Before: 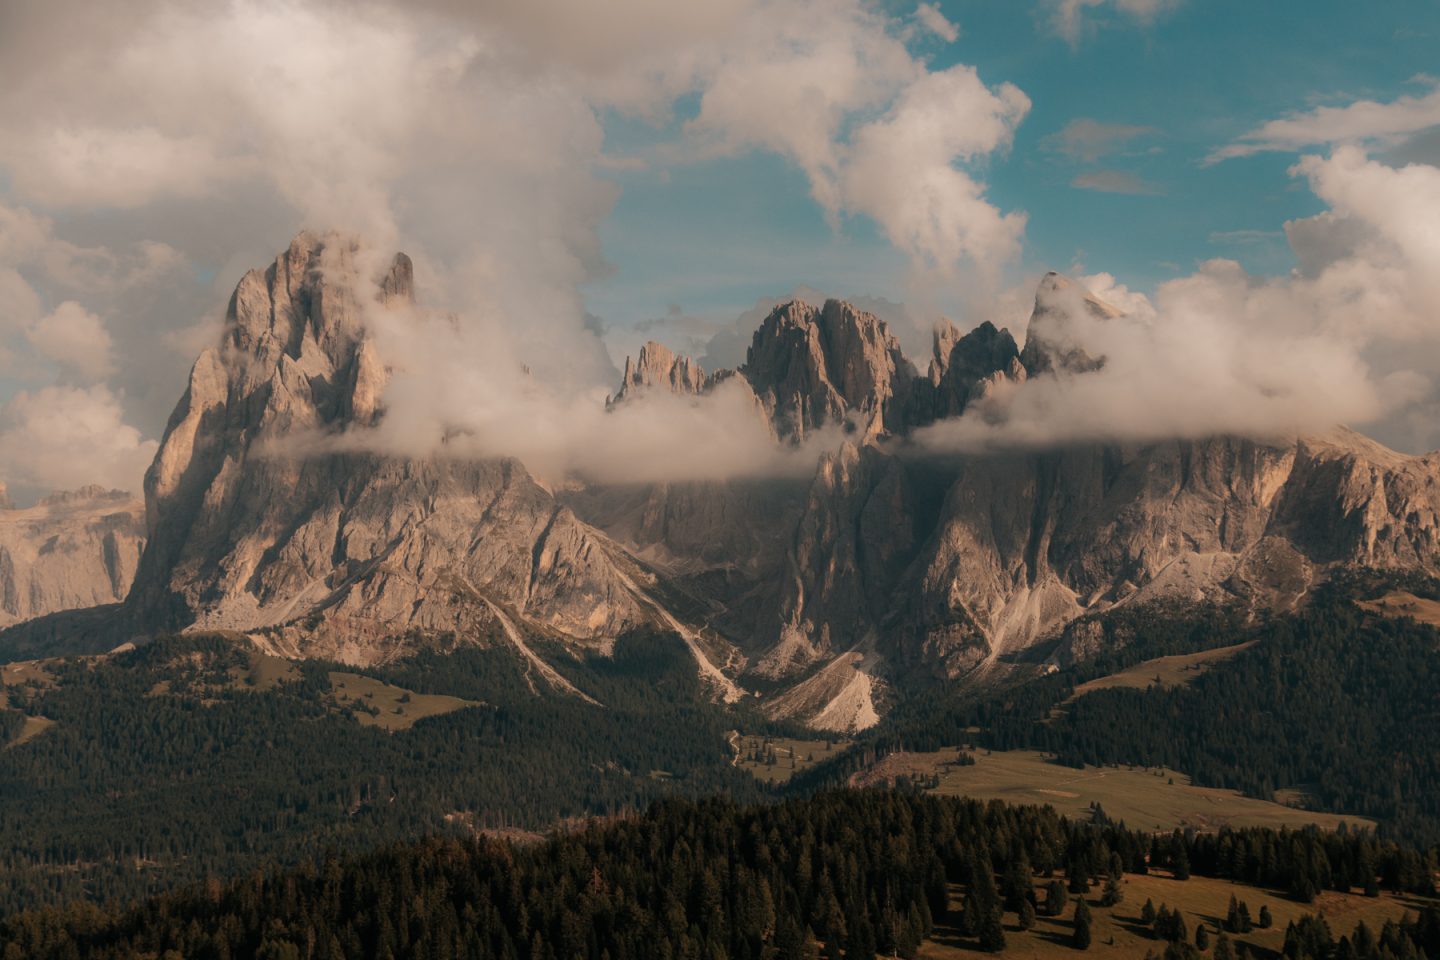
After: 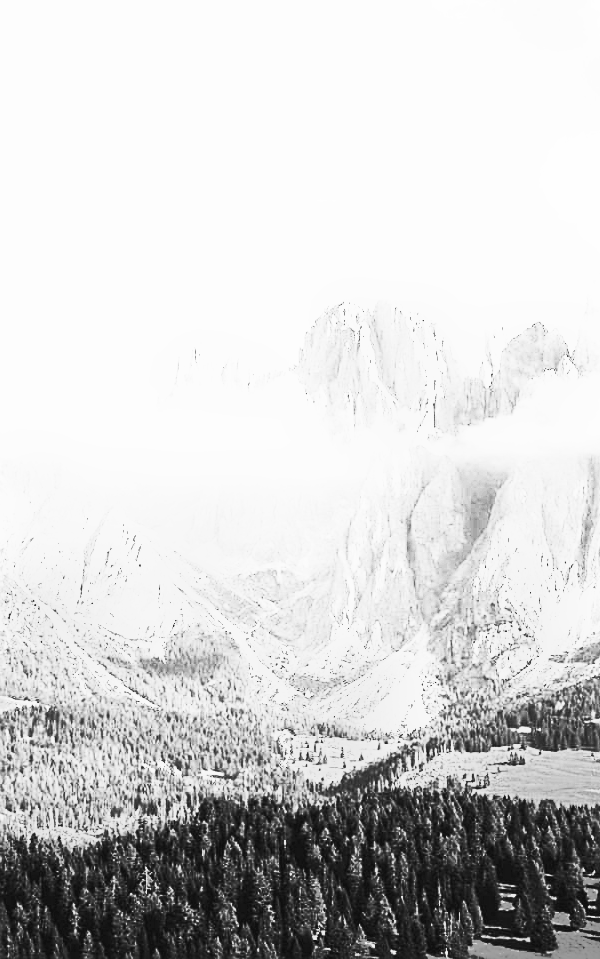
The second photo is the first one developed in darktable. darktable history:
base curve: curves: ch0 [(0, 0.003) (0.001, 0.002) (0.006, 0.004) (0.02, 0.022) (0.048, 0.086) (0.094, 0.234) (0.162, 0.431) (0.258, 0.629) (0.385, 0.8) (0.548, 0.918) (0.751, 0.988) (1, 1)], preserve colors none
contrast brightness saturation: contrast 0.83, brightness 0.59, saturation 0.59
exposure: black level correction 0, exposure 1.9 EV, compensate highlight preservation false
color balance rgb: perceptual saturation grading › global saturation 20%, perceptual saturation grading › highlights -25%, perceptual saturation grading › shadows 25%
crop: left 31.229%, right 27.105%
monochrome: a -11.7, b 1.62, size 0.5, highlights 0.38
sharpen: on, module defaults
